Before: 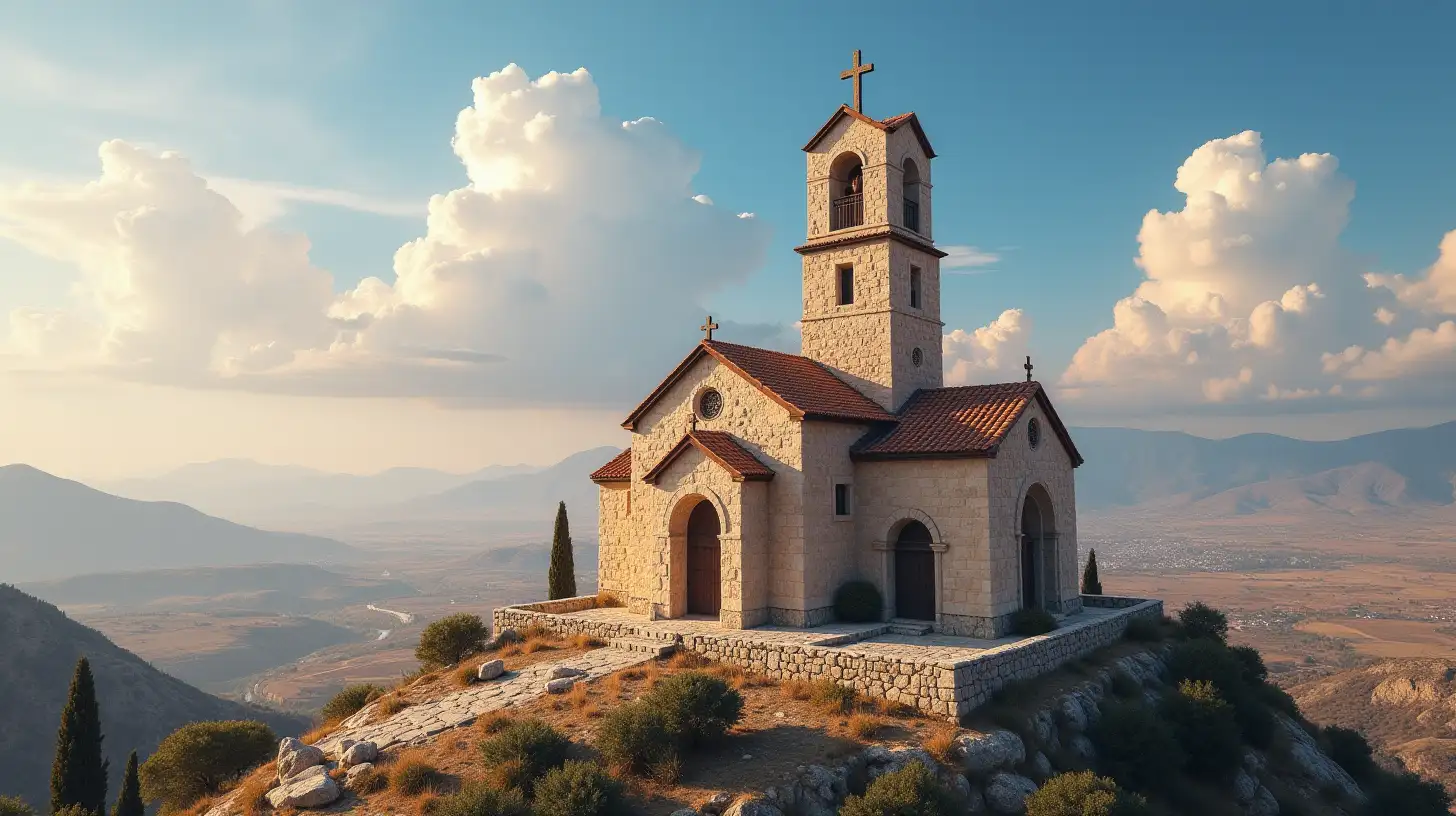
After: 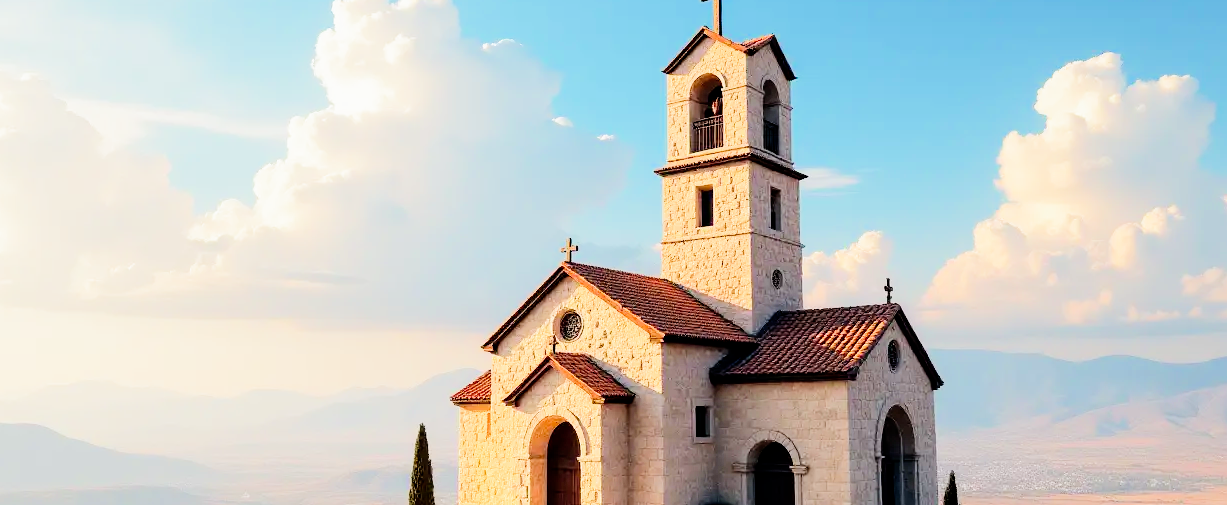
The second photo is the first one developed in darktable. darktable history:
crop and rotate: left 9.634%, top 9.565%, right 6.06%, bottom 28.533%
filmic rgb: black relative exposure -6.28 EV, white relative exposure 2.79 EV, threshold 5.99 EV, target black luminance 0%, hardness 4.56, latitude 68.1%, contrast 1.278, shadows ↔ highlights balance -3.12%, preserve chrominance no, color science v4 (2020), iterations of high-quality reconstruction 0, type of noise poissonian, enable highlight reconstruction true
tone equalizer: -7 EV 0.148 EV, -6 EV 0.561 EV, -5 EV 1.18 EV, -4 EV 1.36 EV, -3 EV 1.17 EV, -2 EV 0.6 EV, -1 EV 0.15 EV, edges refinement/feathering 500, mask exposure compensation -1.57 EV, preserve details no
